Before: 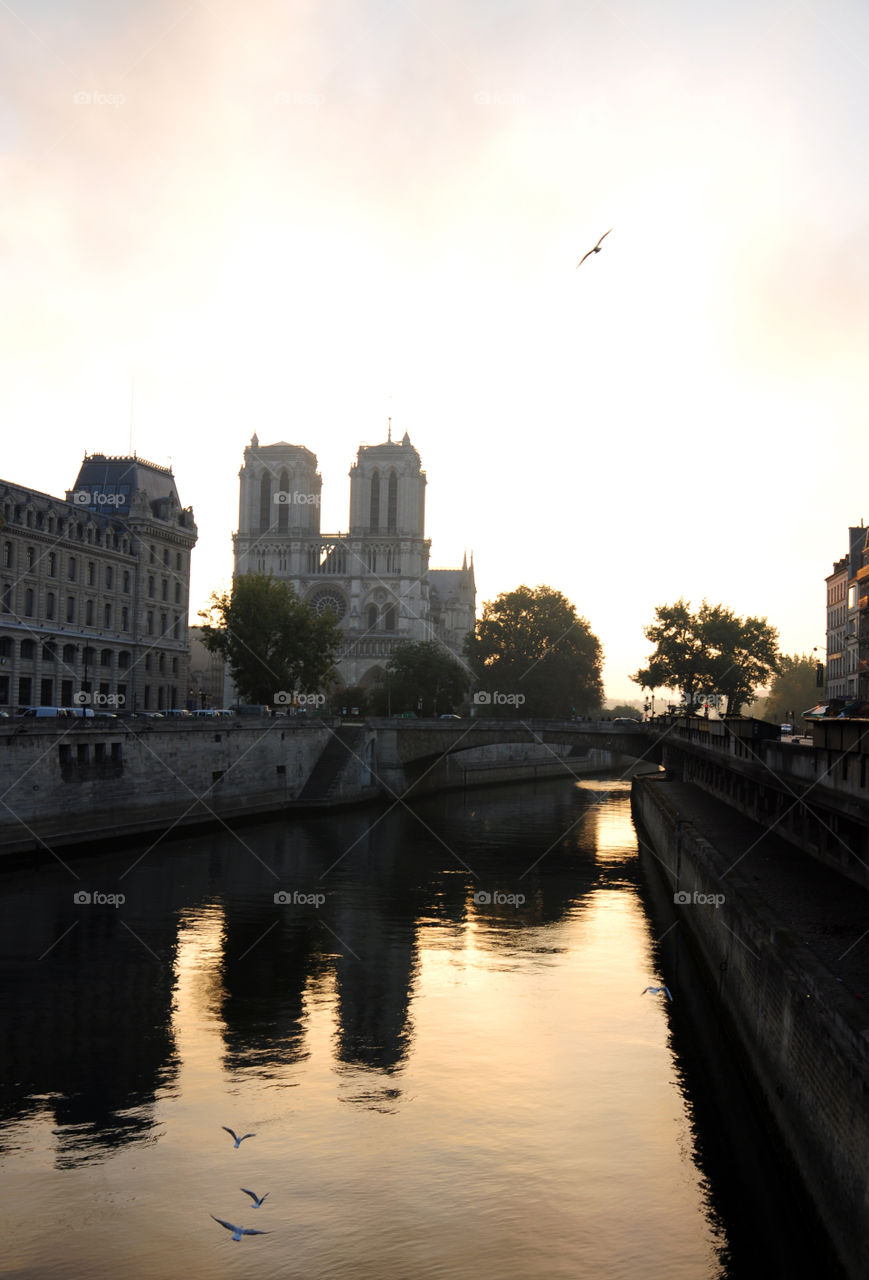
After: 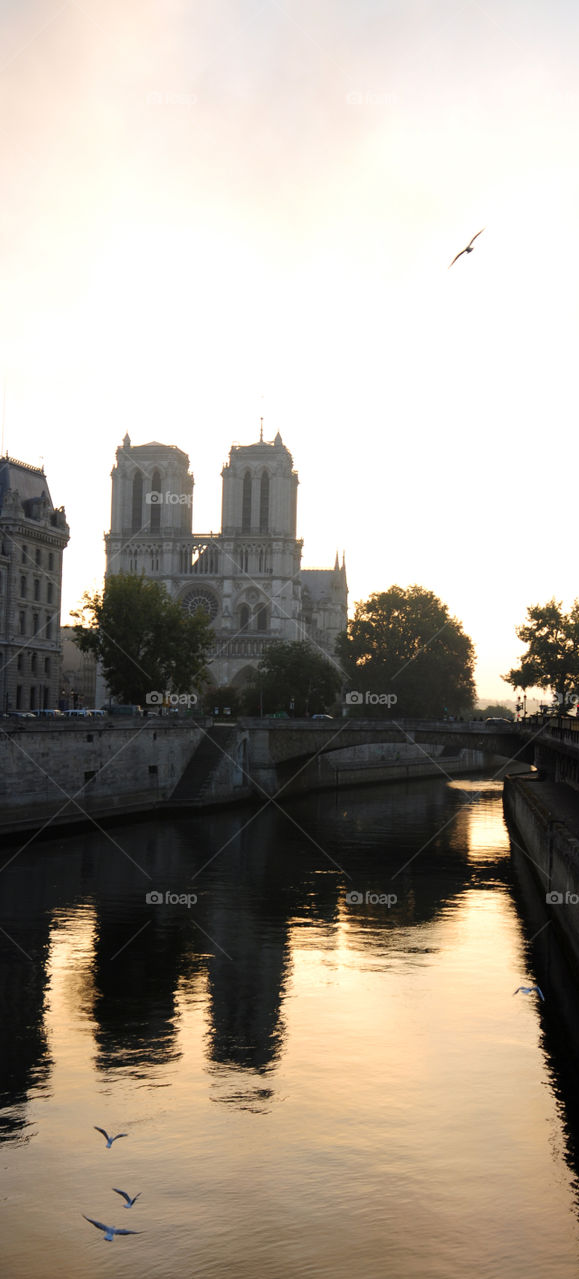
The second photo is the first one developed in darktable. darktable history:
crop and rotate: left 14.825%, right 18.465%
